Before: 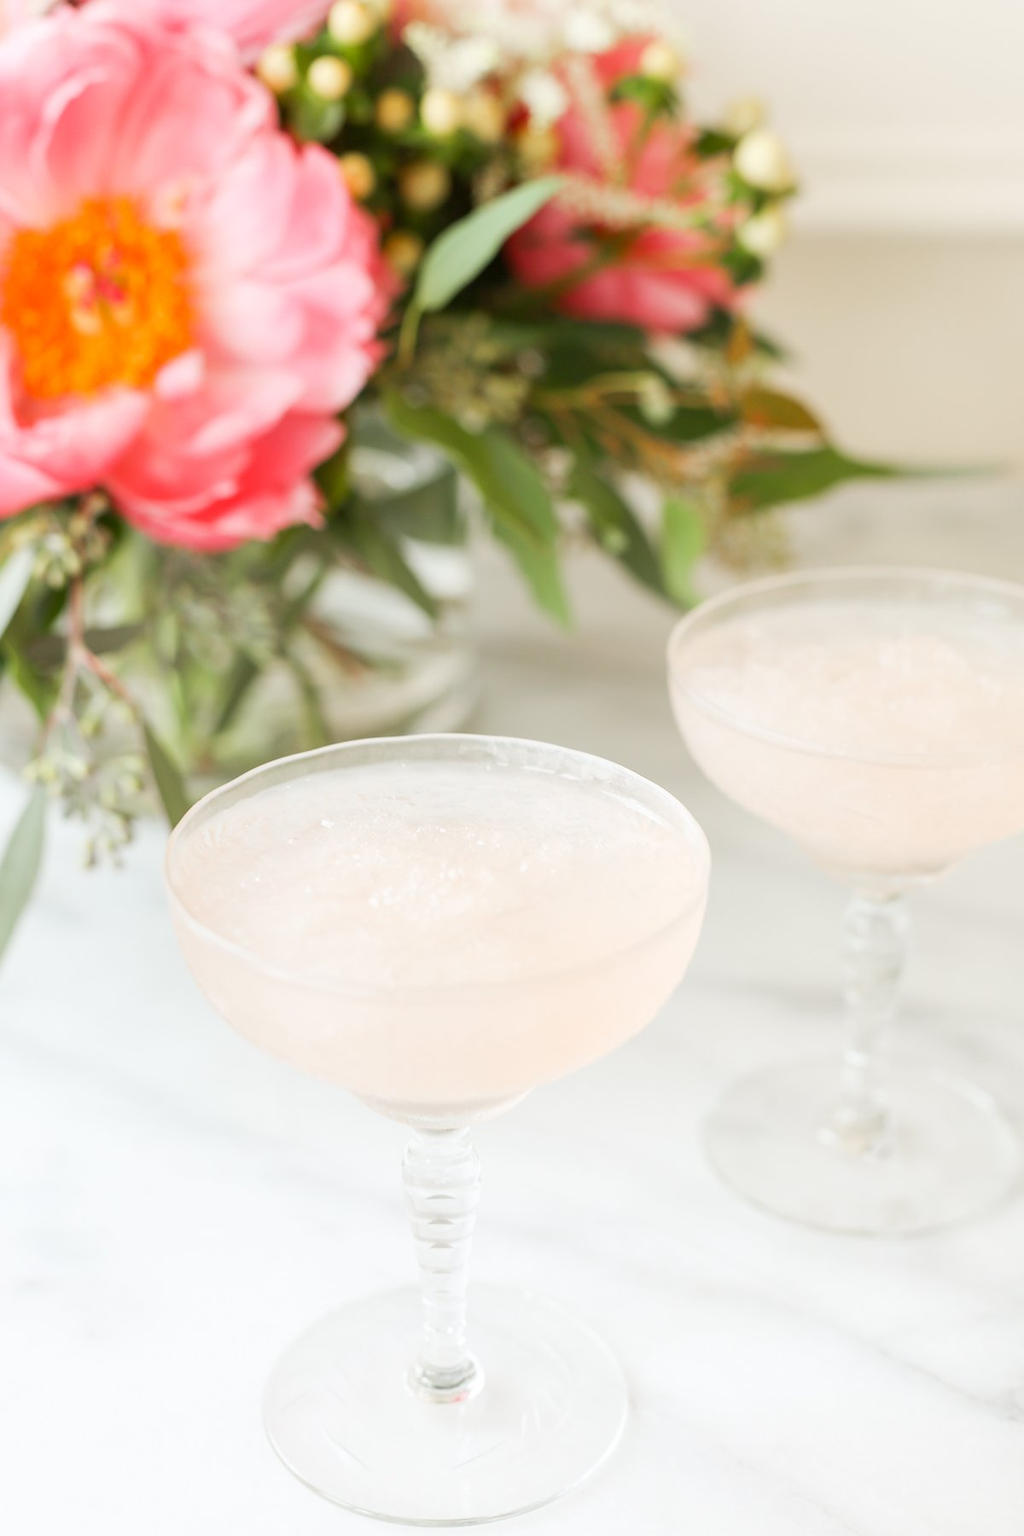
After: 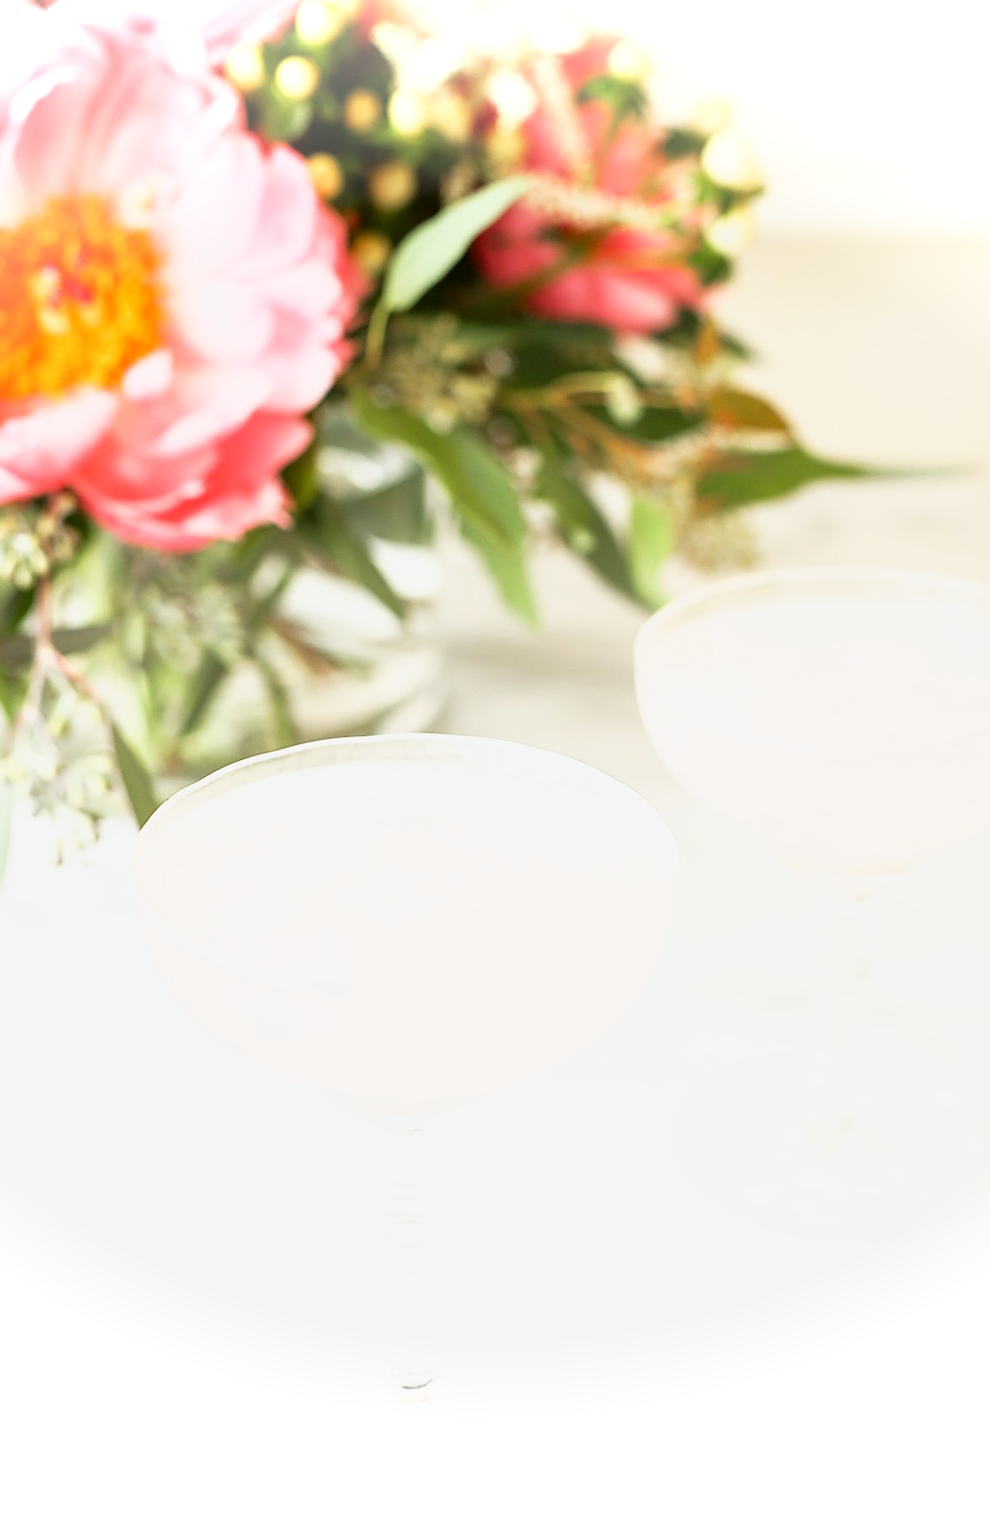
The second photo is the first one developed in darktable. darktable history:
crop and rotate: left 3.187%
contrast brightness saturation: contrast 0.073
base curve: curves: ch0 [(0, 0) (0.088, 0.125) (0.176, 0.251) (0.354, 0.501) (0.613, 0.749) (1, 0.877)], preserve colors none
tone curve: curves: ch0 [(0, 0) (0.003, 0.002) (0.011, 0.009) (0.025, 0.02) (0.044, 0.036) (0.069, 0.057) (0.1, 0.081) (0.136, 0.115) (0.177, 0.153) (0.224, 0.202) (0.277, 0.264) (0.335, 0.333) (0.399, 0.409) (0.468, 0.491) (0.543, 0.58) (0.623, 0.675) (0.709, 0.777) (0.801, 0.88) (0.898, 0.98) (1, 1)], color space Lab, independent channels, preserve colors none
vignetting: fall-off start 88.9%, fall-off radius 42.93%, brightness 0.3, saturation 0.001, width/height ratio 1.162
sharpen: on, module defaults
shadows and highlights: shadows -20.02, white point adjustment -1.86, highlights -34.87
